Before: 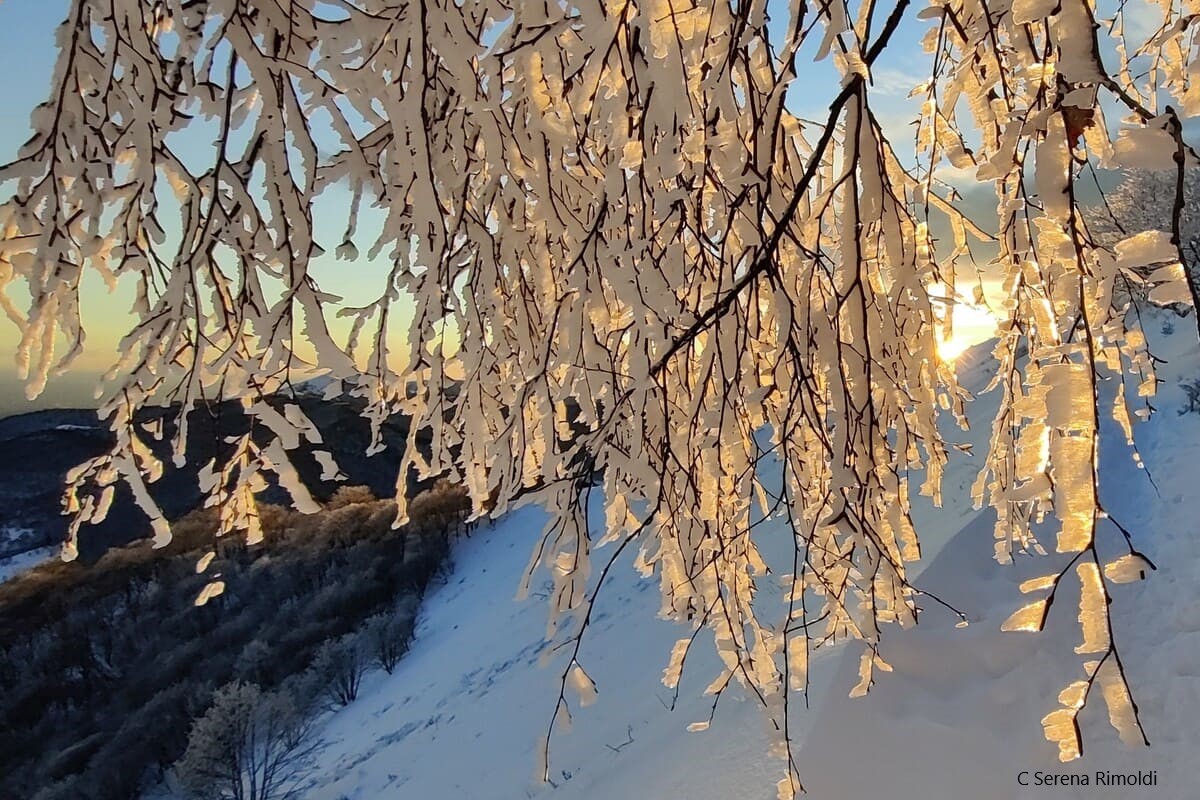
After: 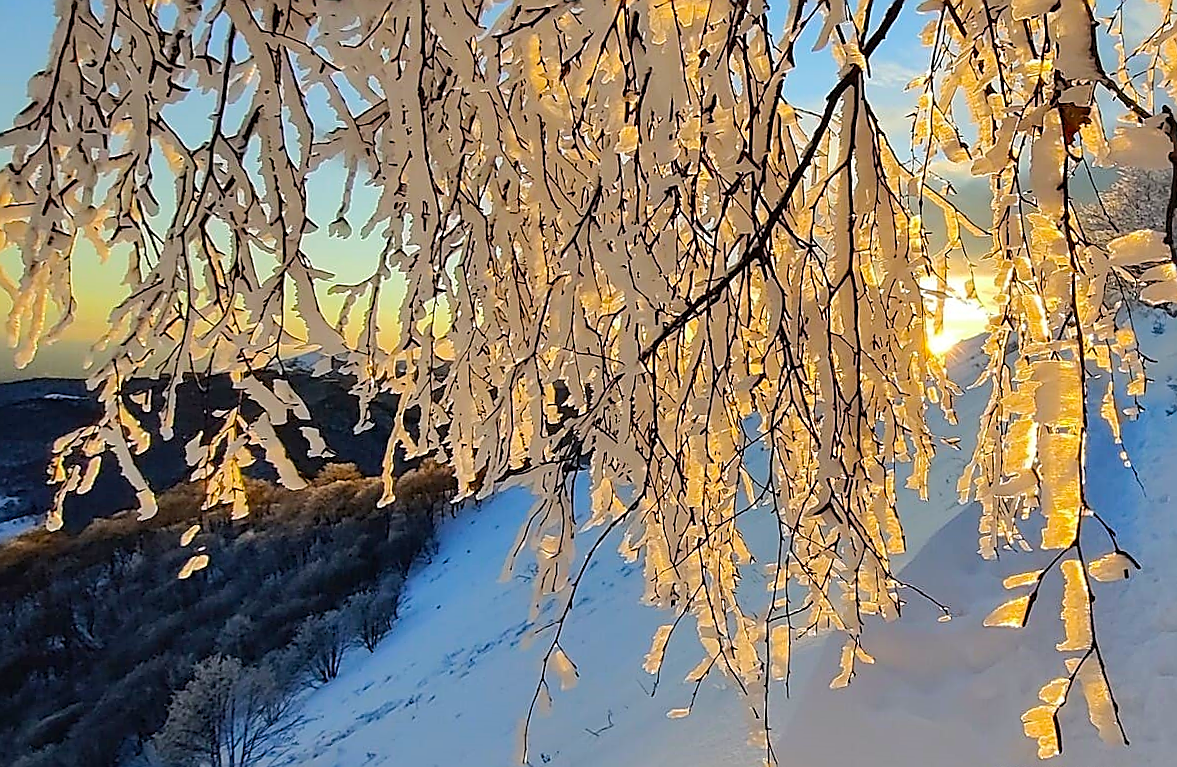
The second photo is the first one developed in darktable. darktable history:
sharpen: radius 1.4, amount 1.25, threshold 0.7
rotate and perspective: rotation 1.57°, crop left 0.018, crop right 0.982, crop top 0.039, crop bottom 0.961
color balance rgb: perceptual saturation grading › global saturation 25%, perceptual brilliance grading › mid-tones 10%, perceptual brilliance grading › shadows 15%, global vibrance 20%
